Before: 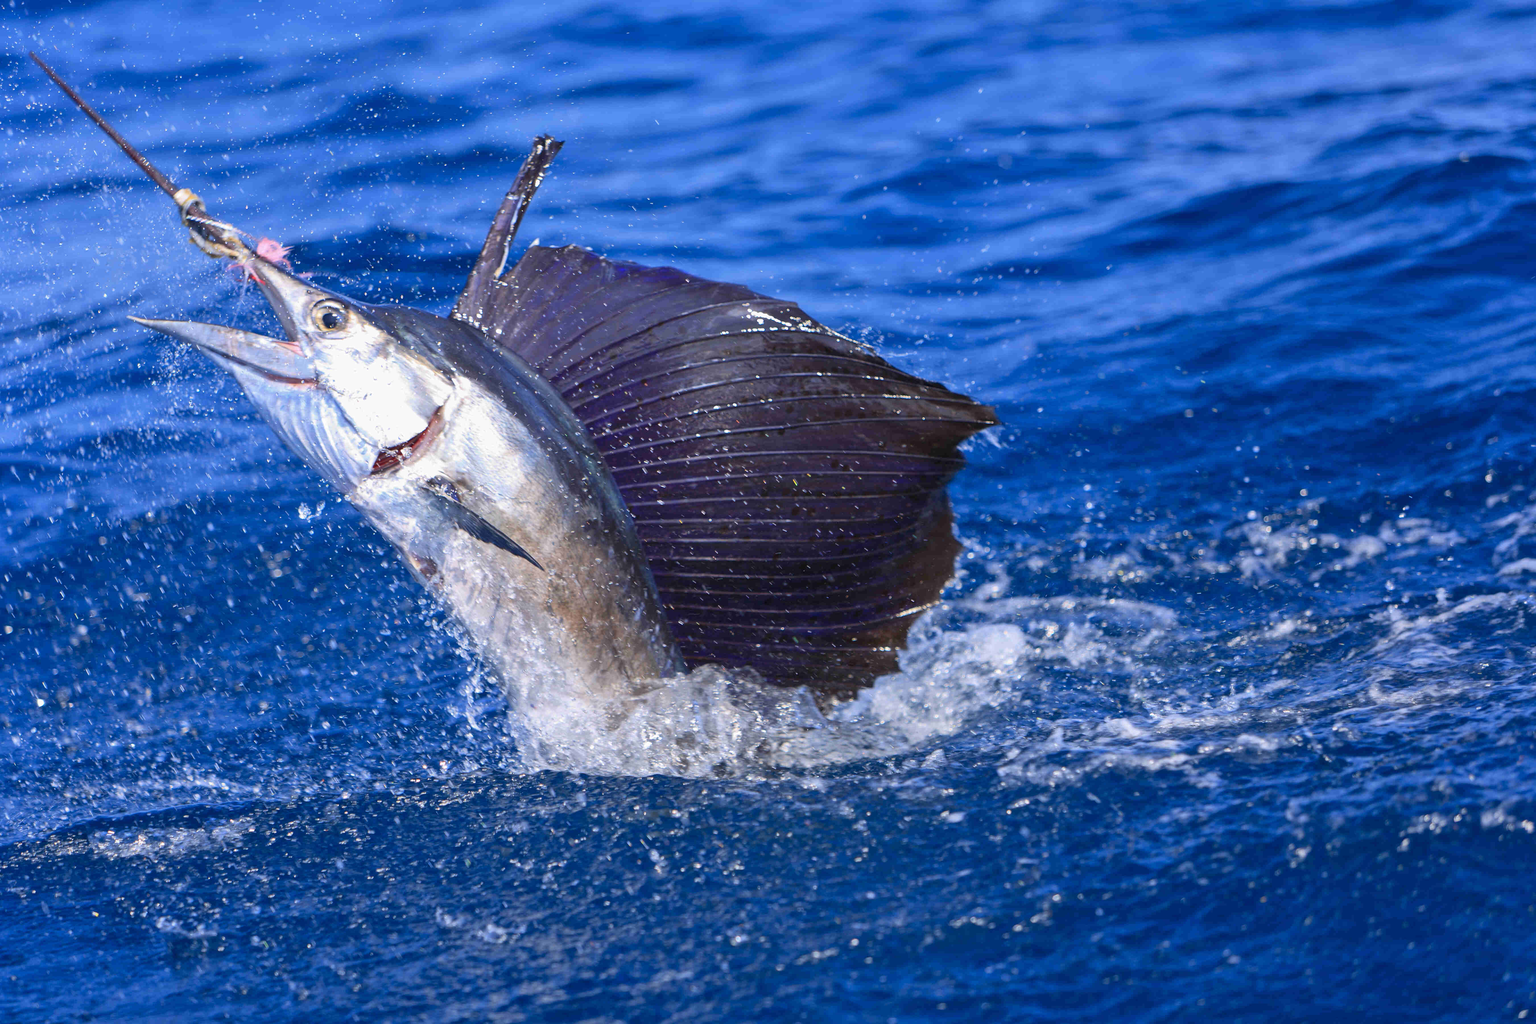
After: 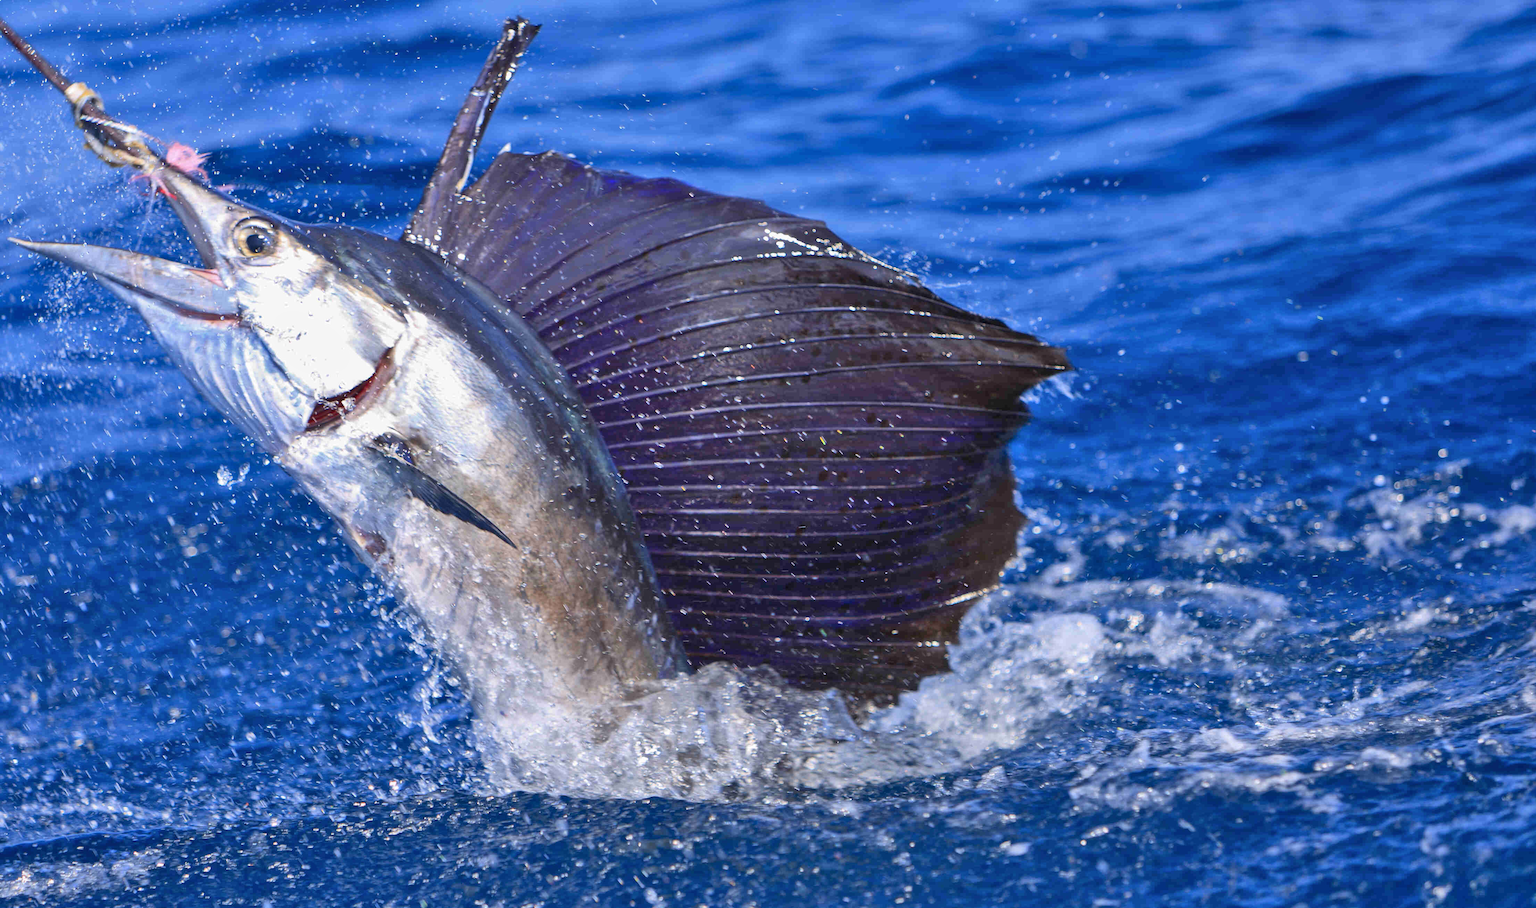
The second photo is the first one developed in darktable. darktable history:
crop: left 7.856%, top 11.836%, right 10.12%, bottom 15.387%
shadows and highlights: radius 133.83, soften with gaussian
